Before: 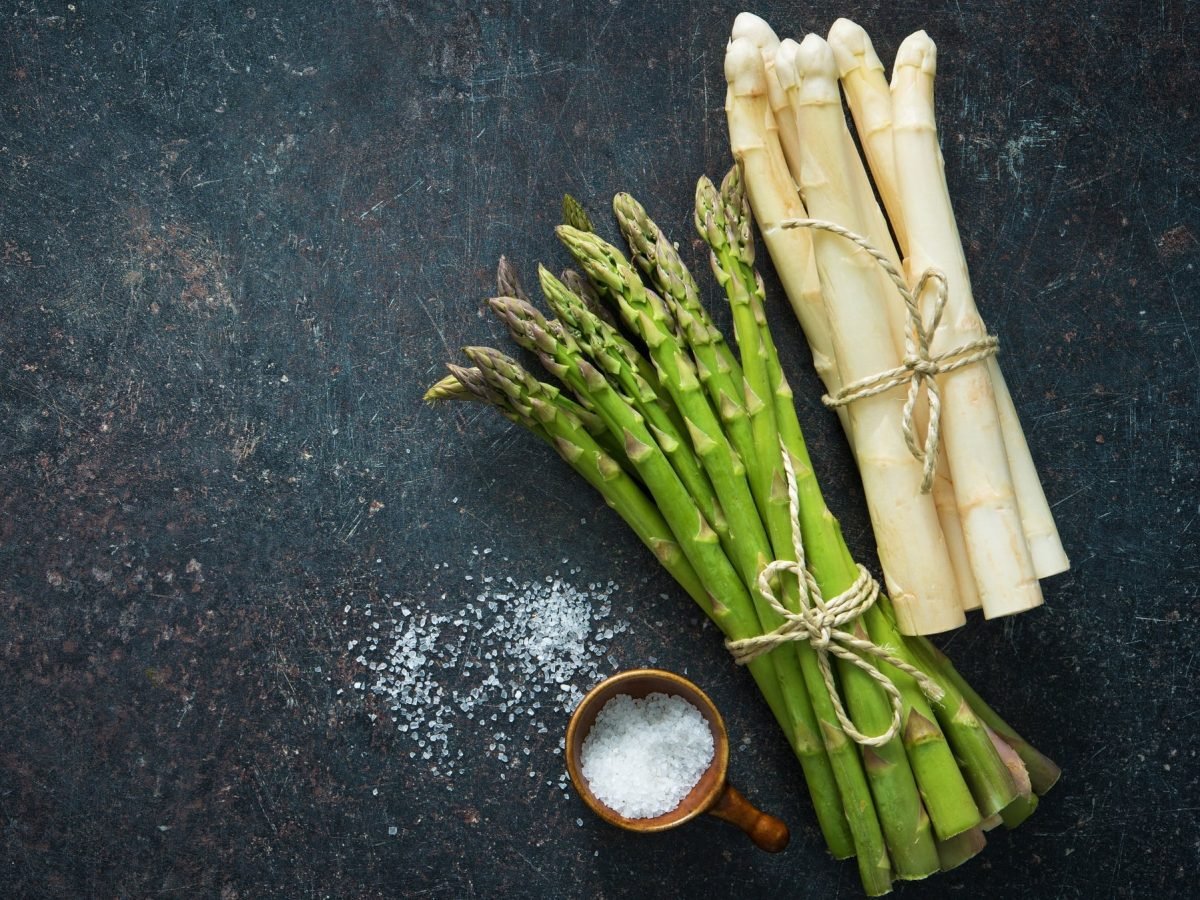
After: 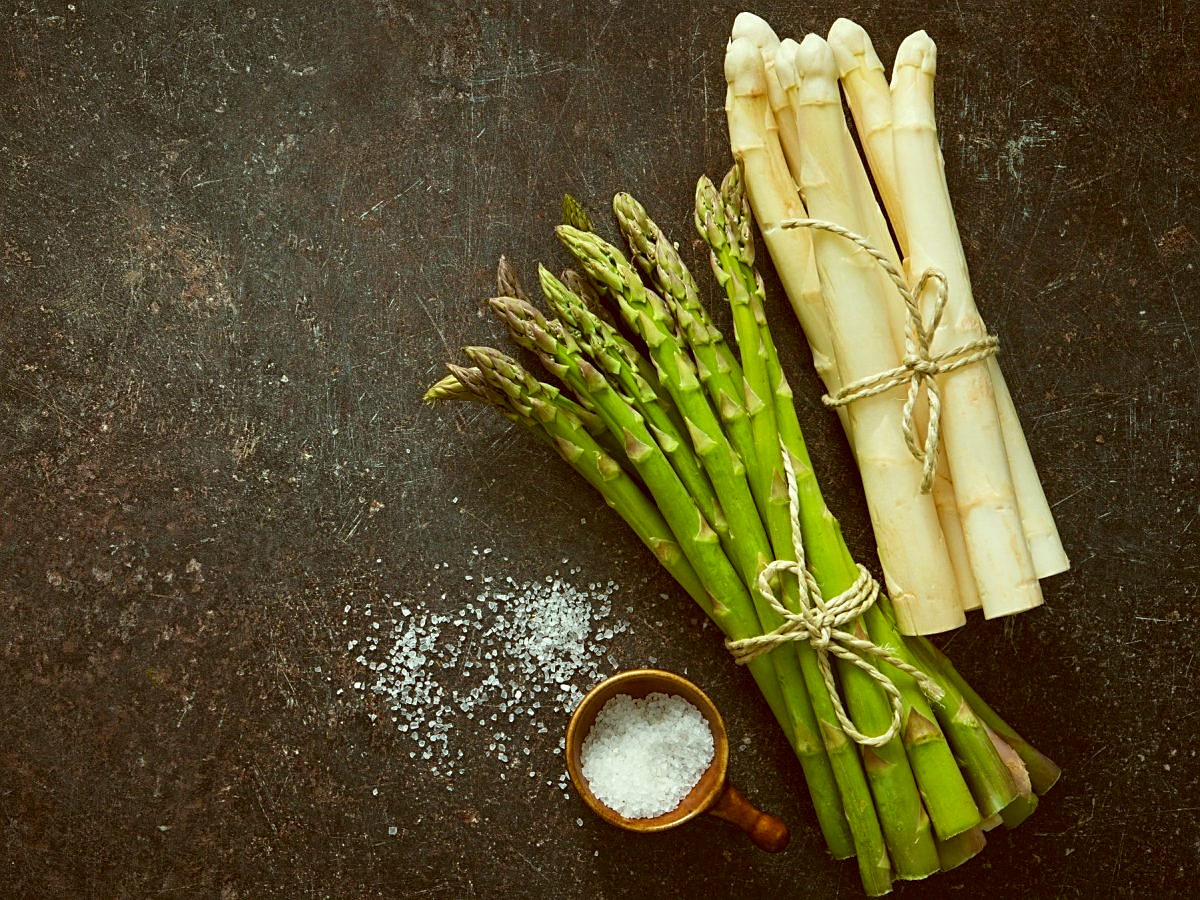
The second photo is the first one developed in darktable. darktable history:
sharpen: on, module defaults
color correction: highlights a* -5.96, highlights b* 9.32, shadows a* 10.24, shadows b* 23.99
